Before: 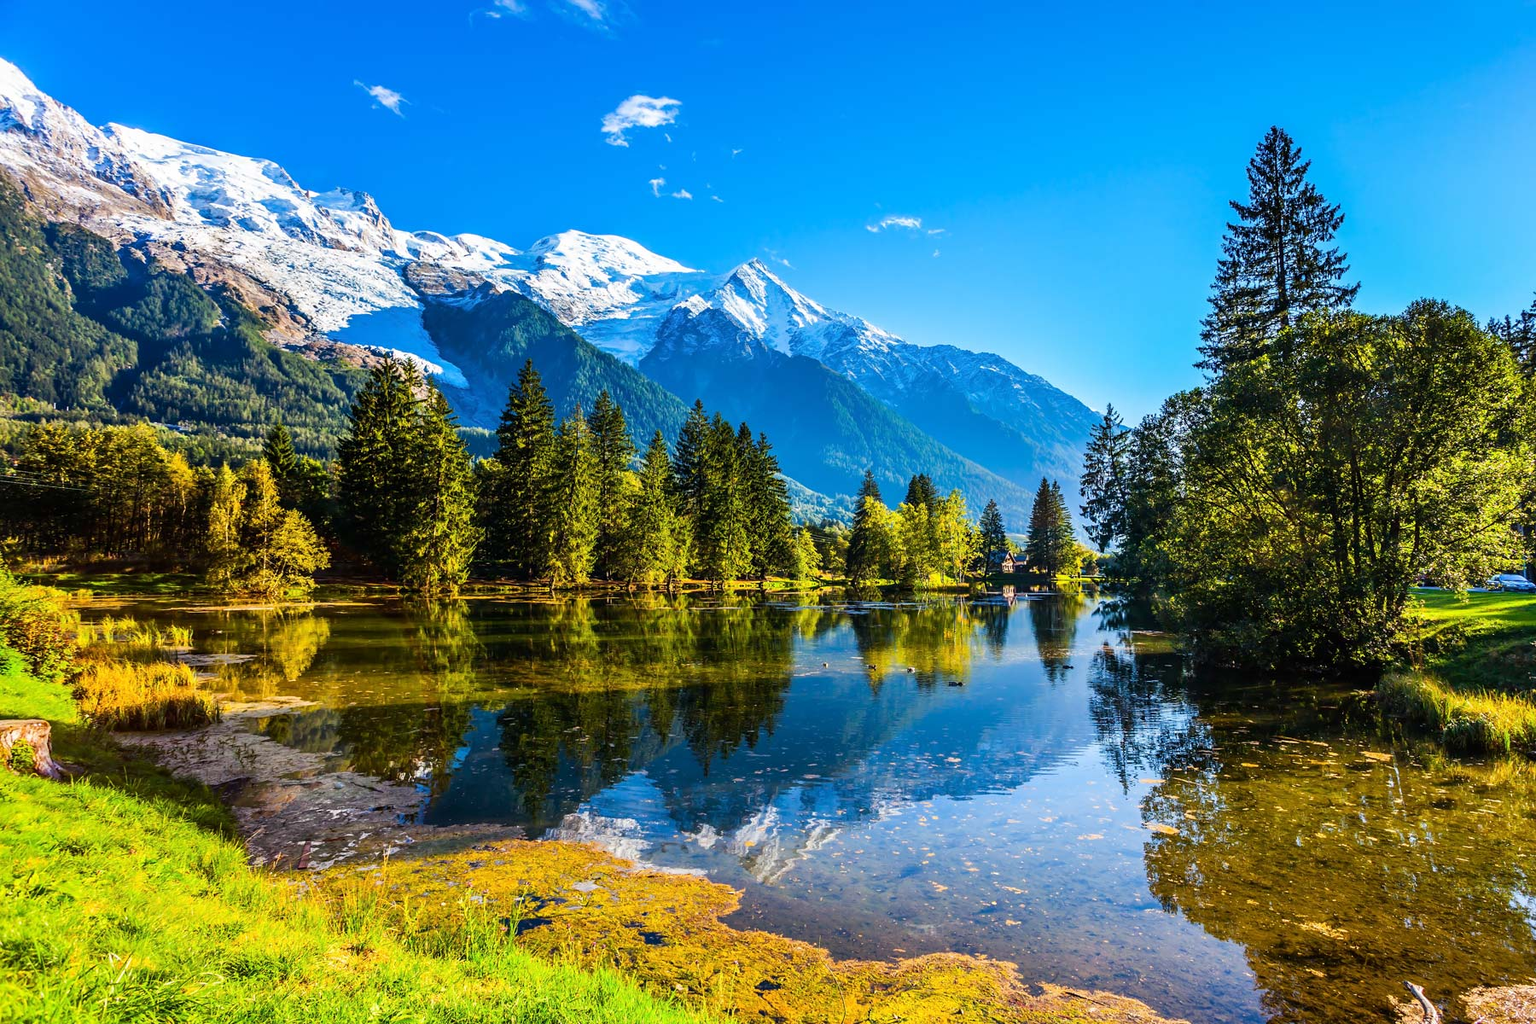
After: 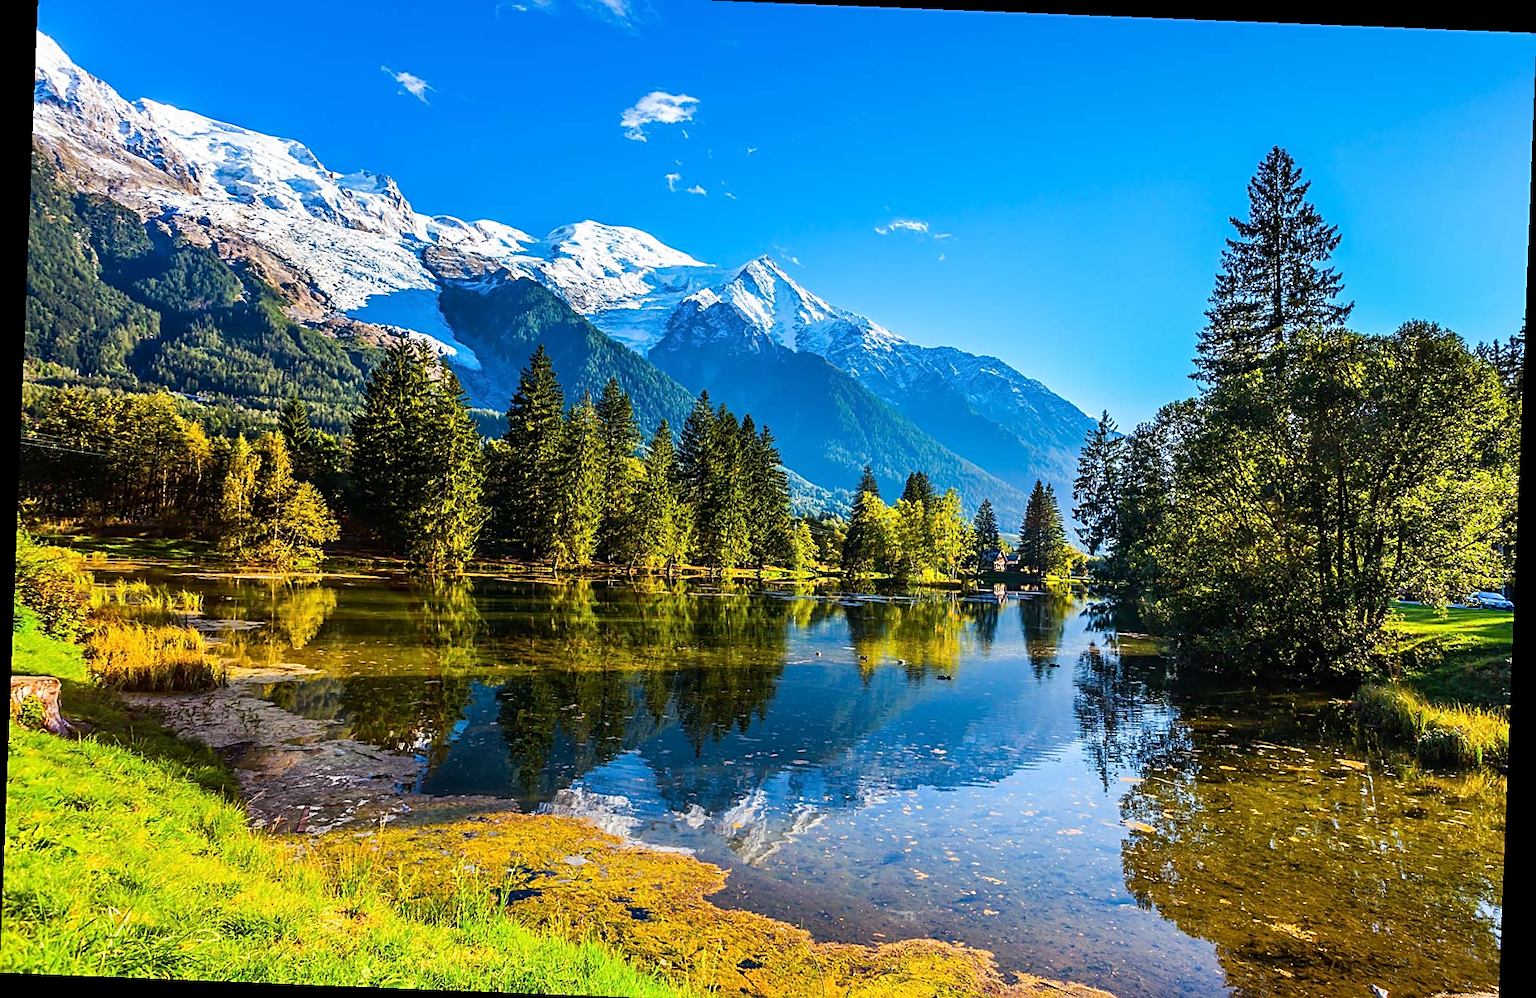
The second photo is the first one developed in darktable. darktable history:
sharpen: on, module defaults
rotate and perspective: rotation 2.27°, automatic cropping off
crop and rotate: top 2.479%, bottom 3.018%
